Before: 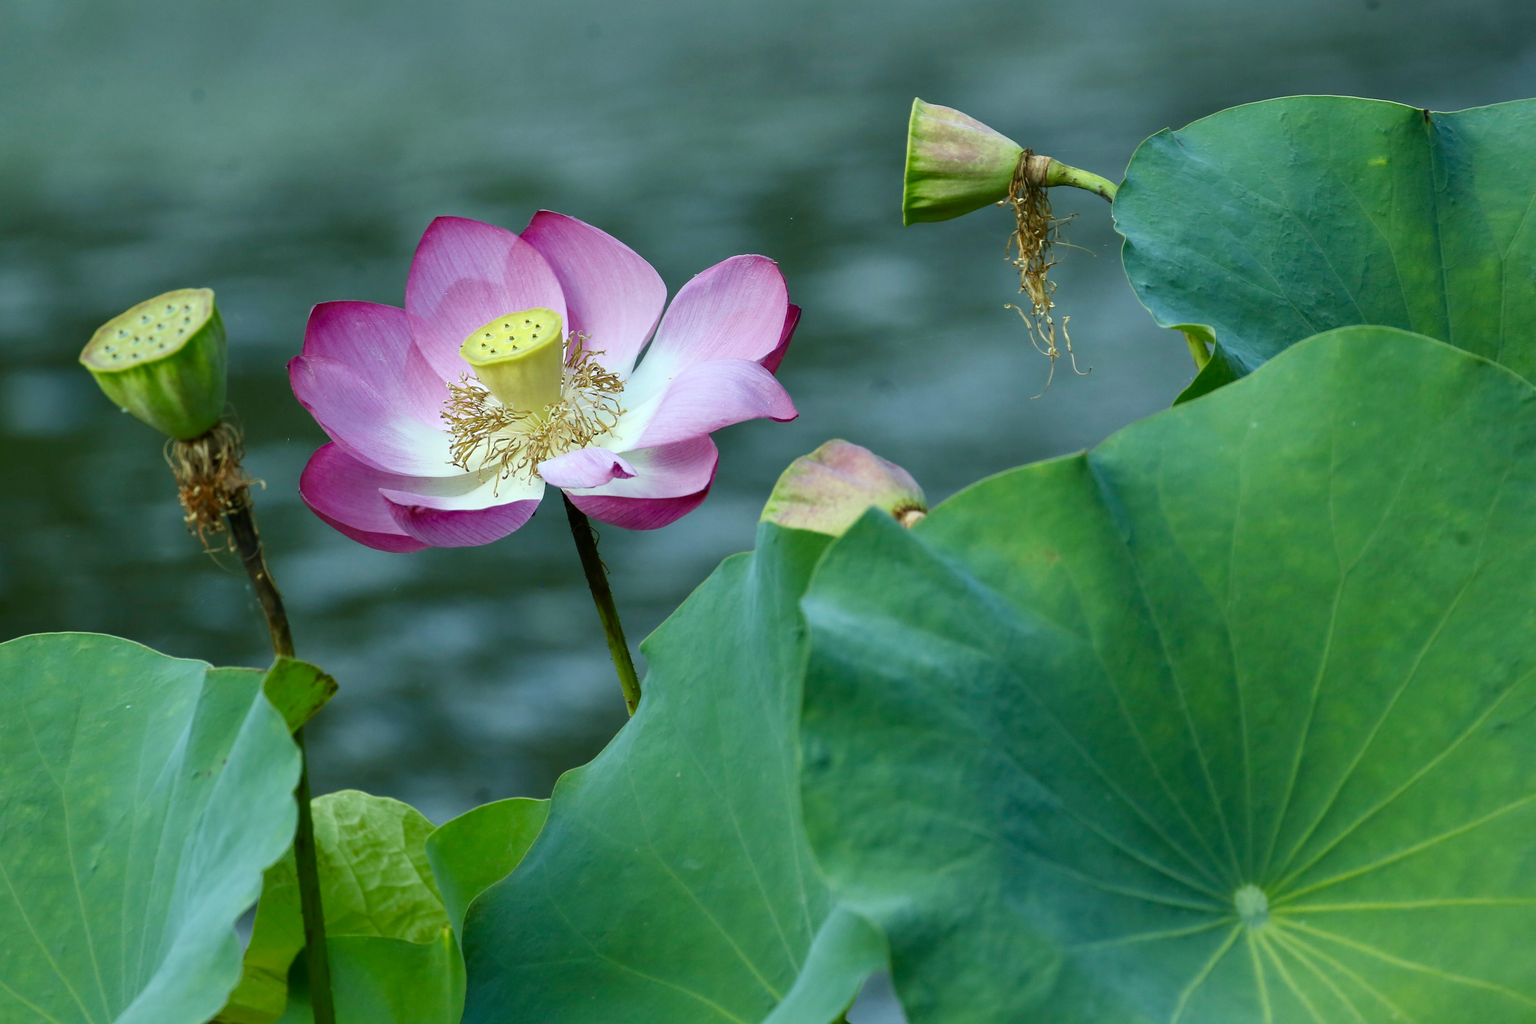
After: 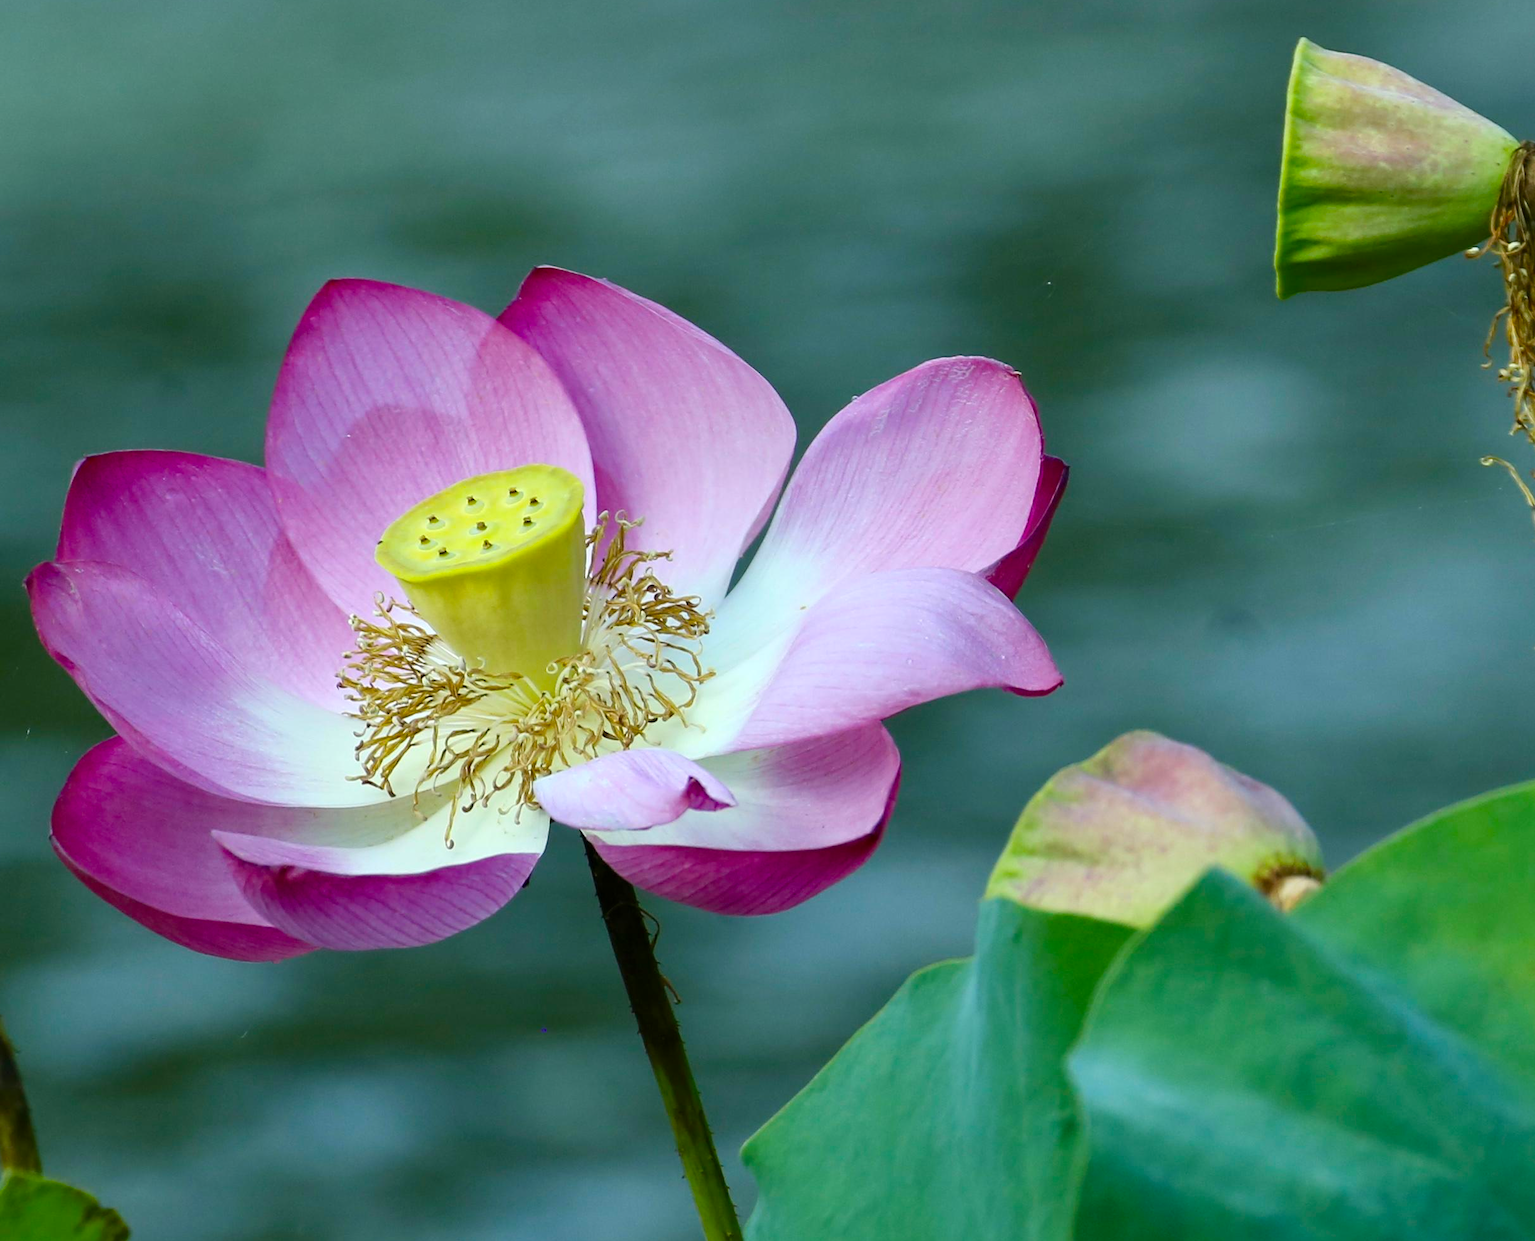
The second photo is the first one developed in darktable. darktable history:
crop: left 17.879%, top 7.736%, right 32.804%, bottom 32.447%
color balance rgb: perceptual saturation grading › global saturation 25.077%
